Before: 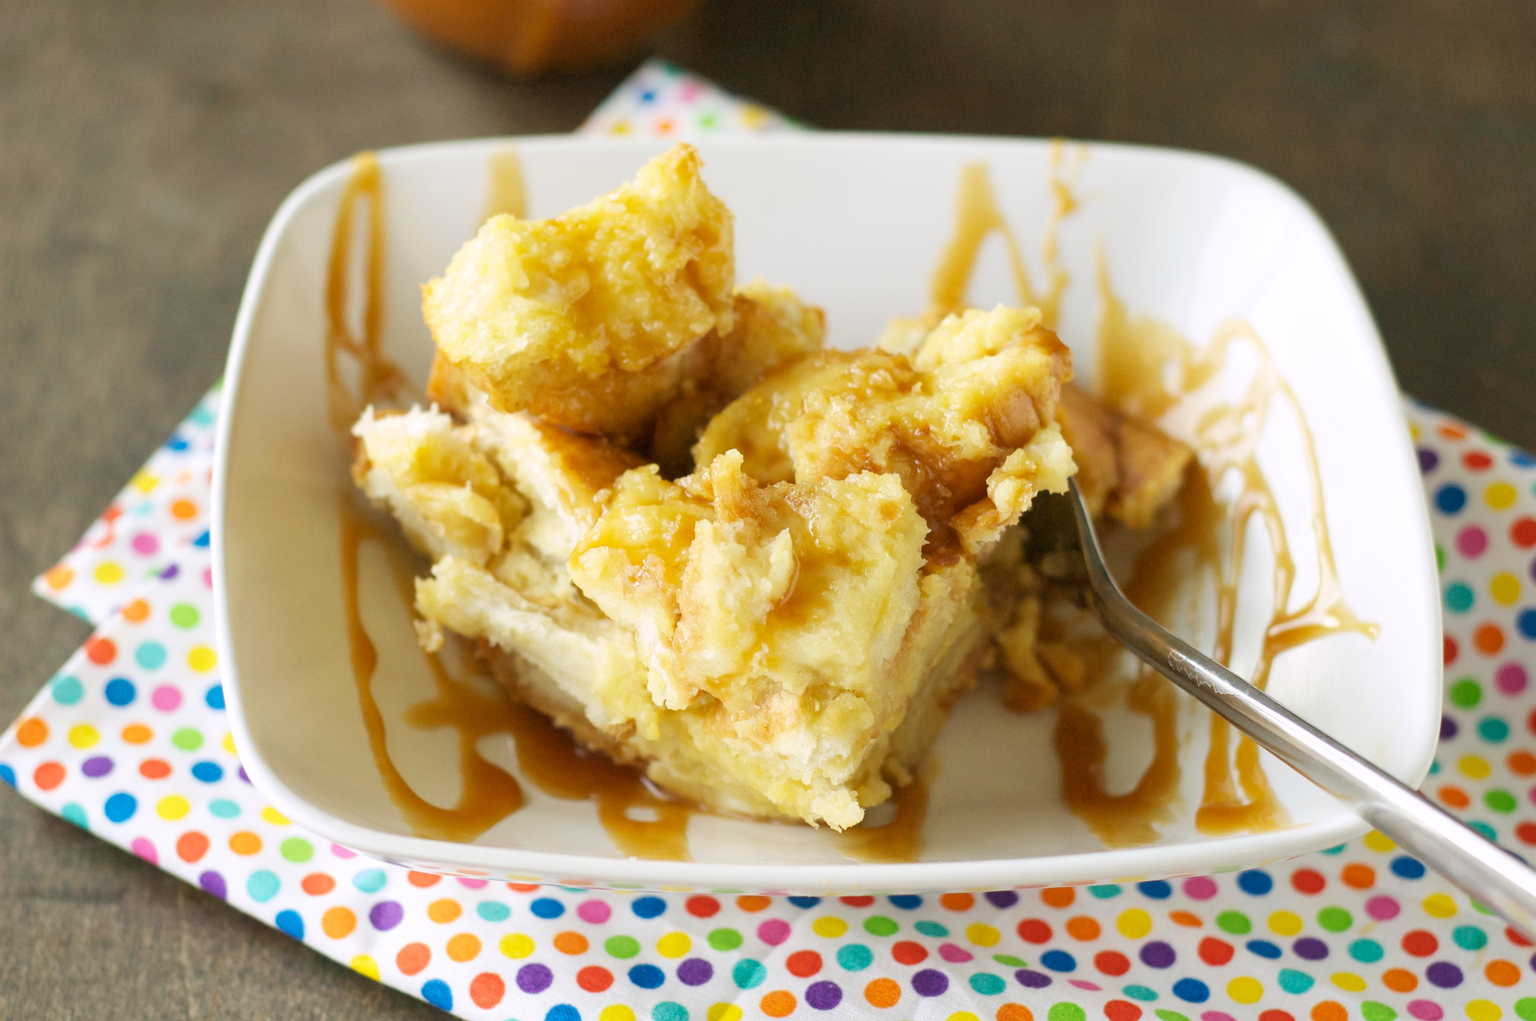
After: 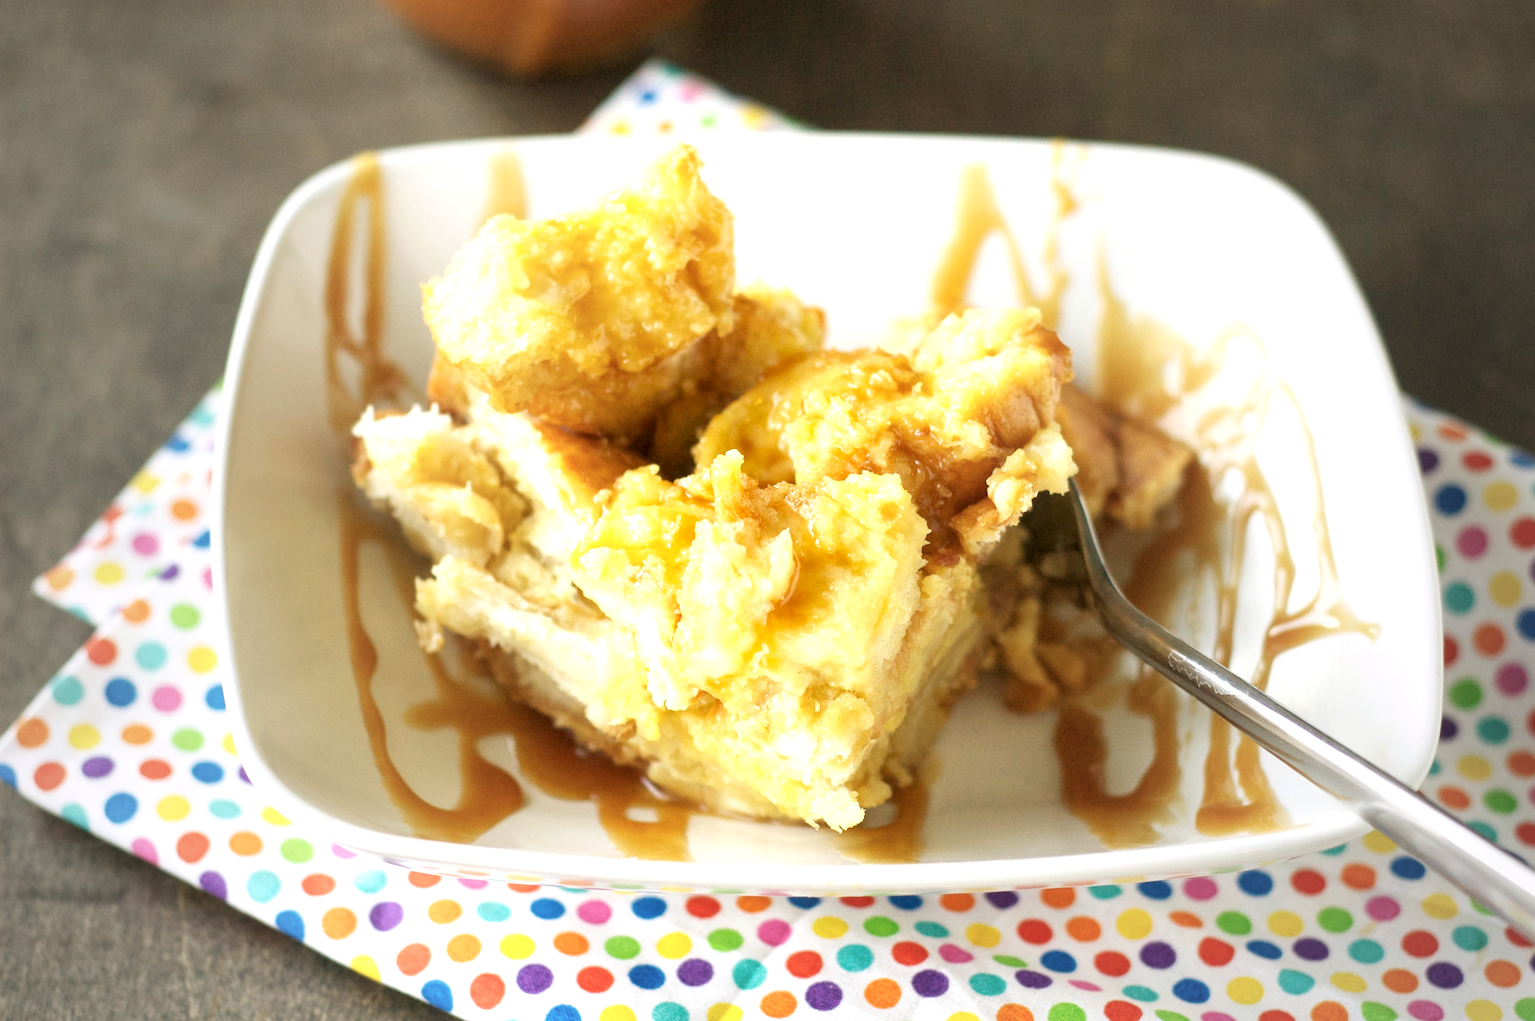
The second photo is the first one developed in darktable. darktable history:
exposure: exposure 0.65 EV, compensate highlight preservation false
local contrast: highlights 107%, shadows 100%, detail 119%, midtone range 0.2
vignetting: fall-off start 18.76%, fall-off radius 137.57%, brightness -0.396, saturation -0.297, width/height ratio 0.615, shape 0.602
